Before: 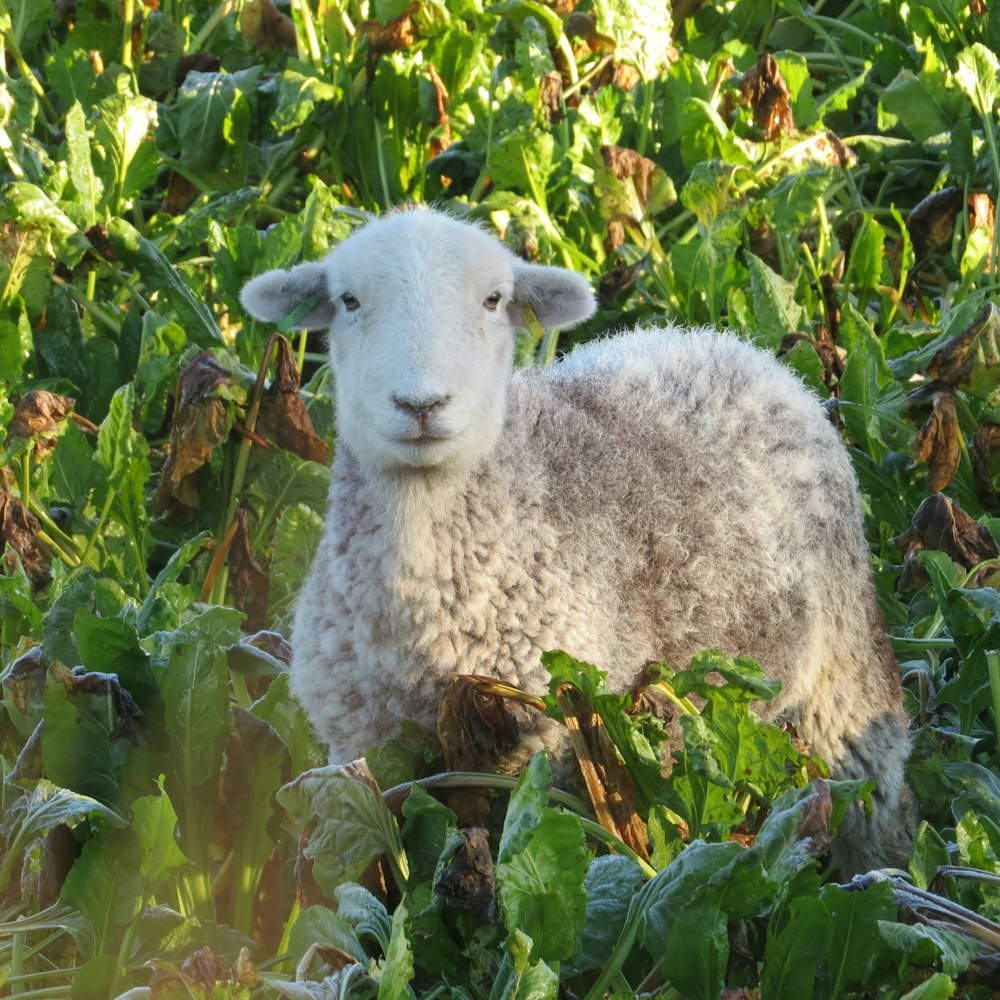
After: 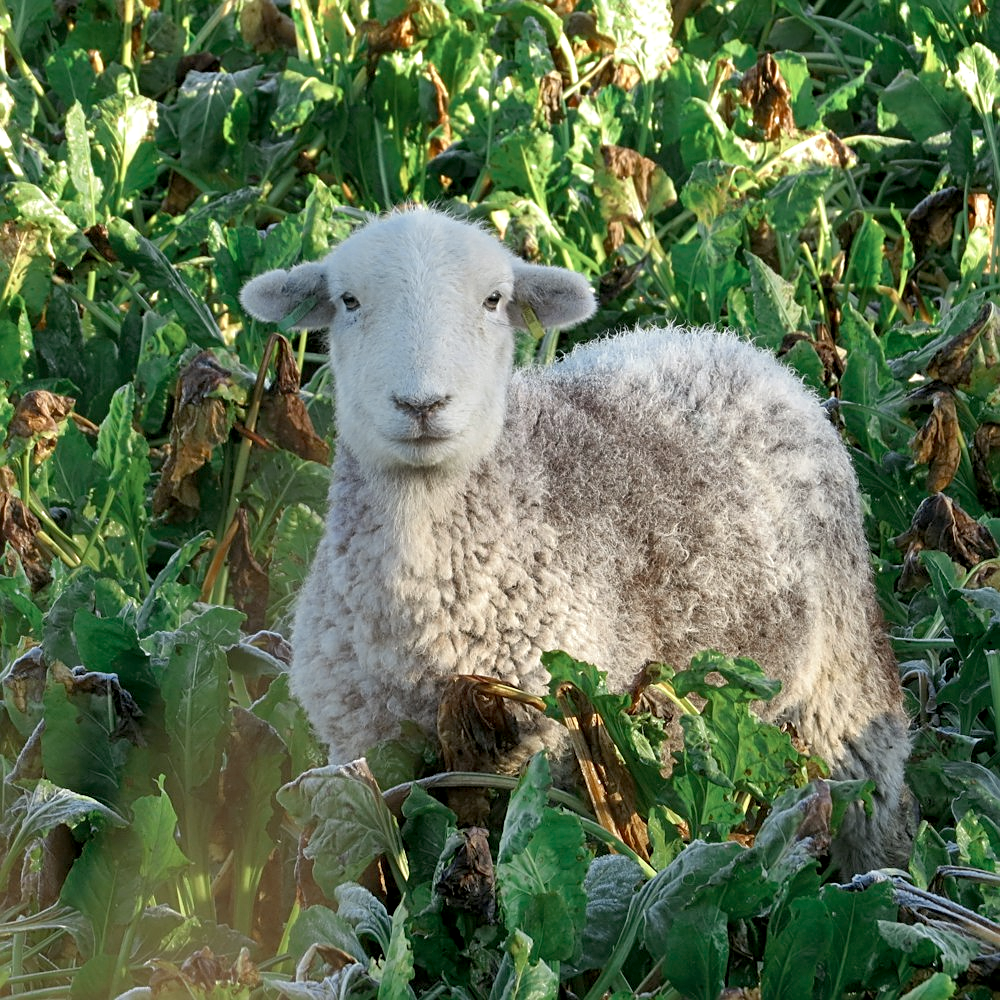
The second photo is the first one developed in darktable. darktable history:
sharpen: amount 0.537
exposure: black level correction 0.009, exposure 0.122 EV, compensate highlight preservation false
color zones: curves: ch0 [(0, 0.5) (0.125, 0.4) (0.25, 0.5) (0.375, 0.4) (0.5, 0.4) (0.625, 0.35) (0.75, 0.35) (0.875, 0.5)]; ch1 [(0, 0.35) (0.125, 0.45) (0.25, 0.35) (0.375, 0.35) (0.5, 0.35) (0.625, 0.35) (0.75, 0.45) (0.875, 0.35)]; ch2 [(0, 0.6) (0.125, 0.5) (0.25, 0.5) (0.375, 0.6) (0.5, 0.6) (0.625, 0.5) (0.75, 0.5) (0.875, 0.5)]
shadows and highlights: soften with gaussian
